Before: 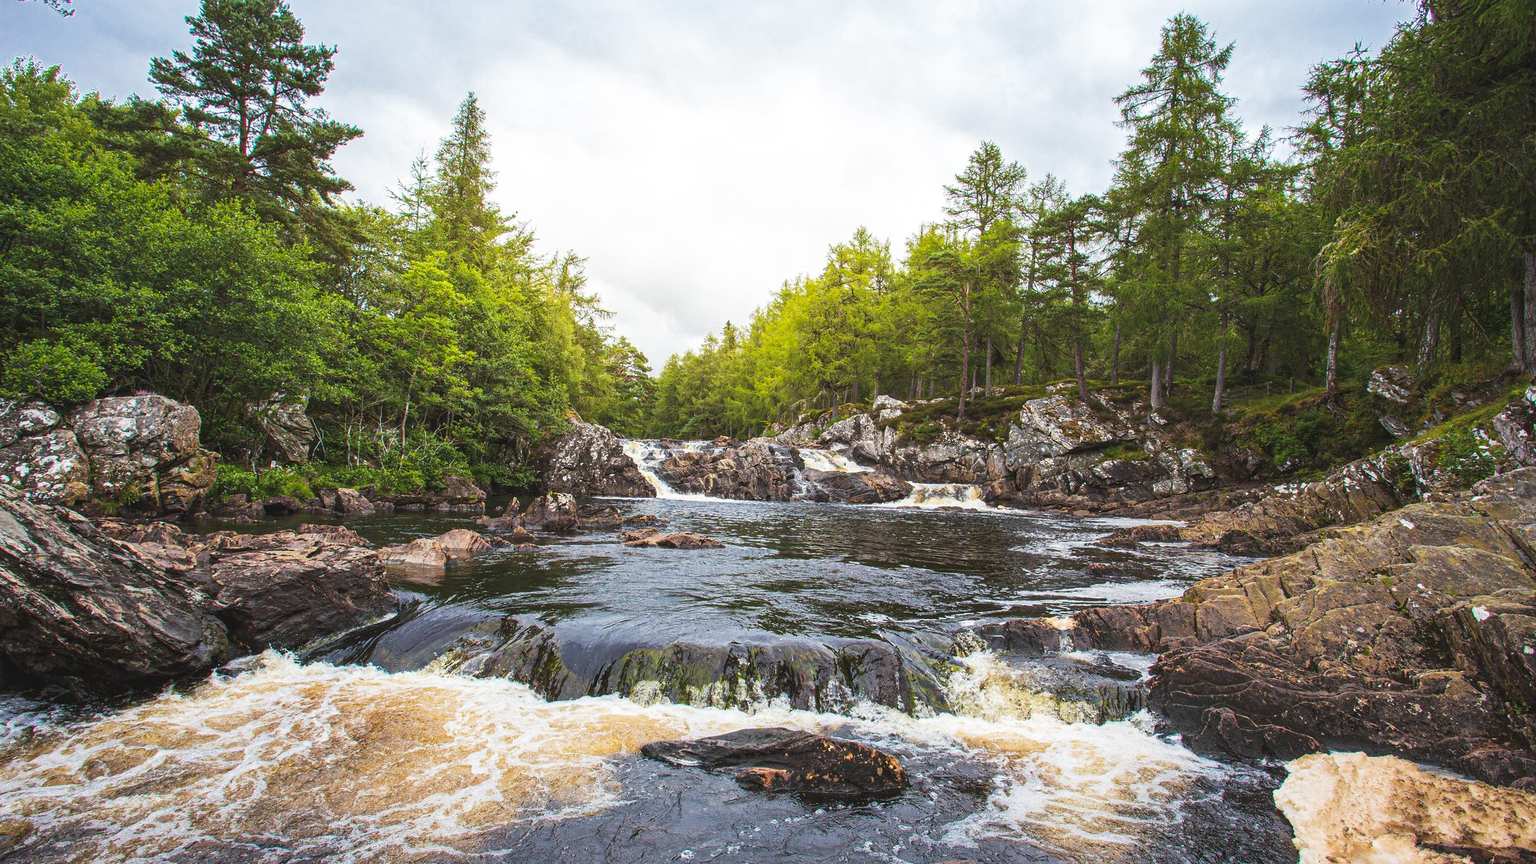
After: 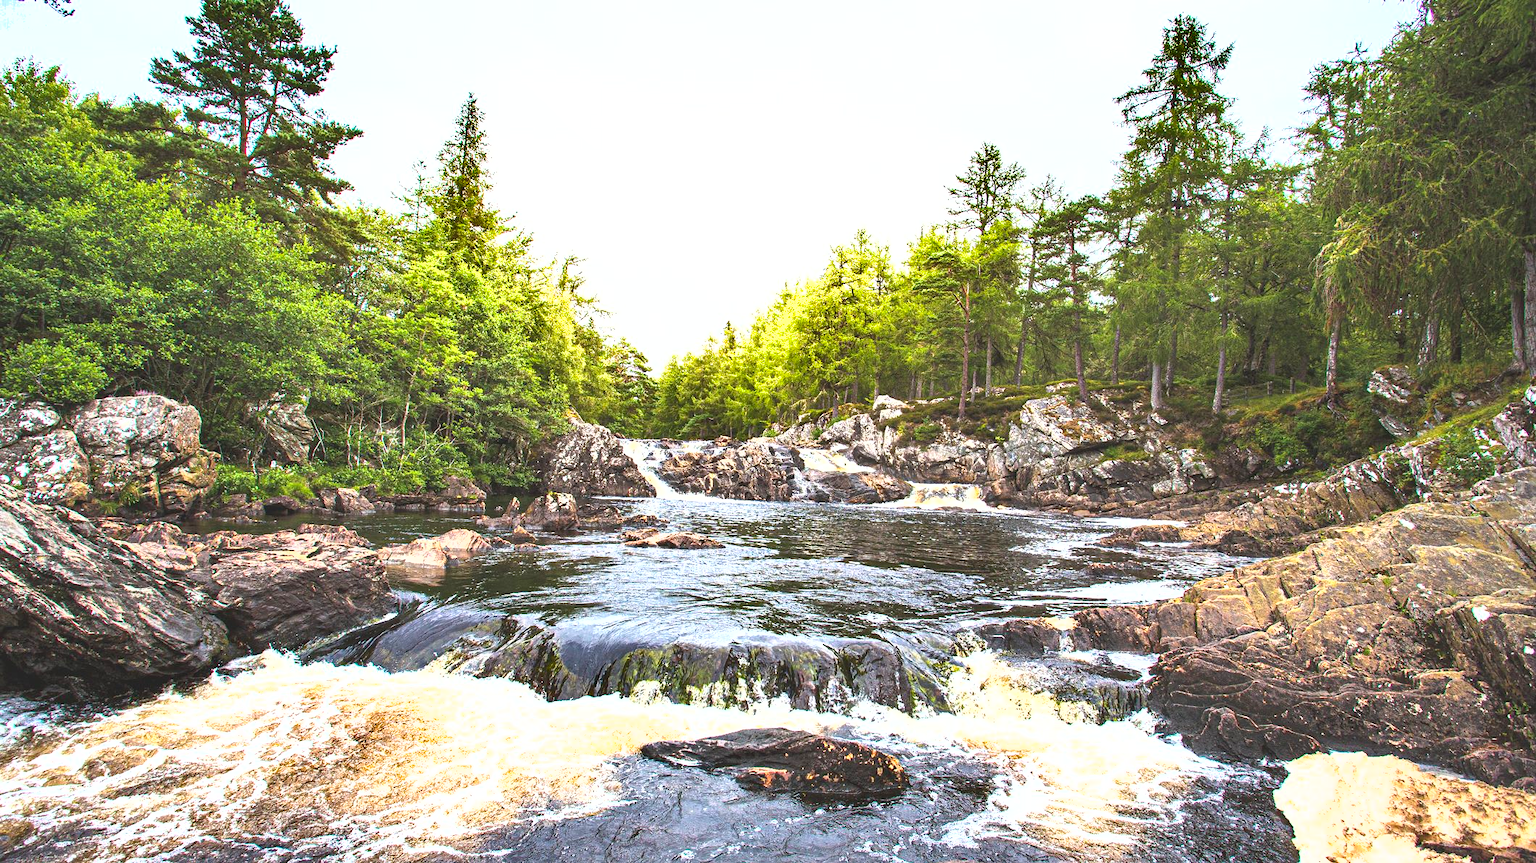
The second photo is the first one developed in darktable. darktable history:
exposure: black level correction 0, exposure 1.173 EV, compensate exposure bias true, compensate highlight preservation false
shadows and highlights: radius 108.52, shadows 23.73, highlights -59.32, low approximation 0.01, soften with gaussian
